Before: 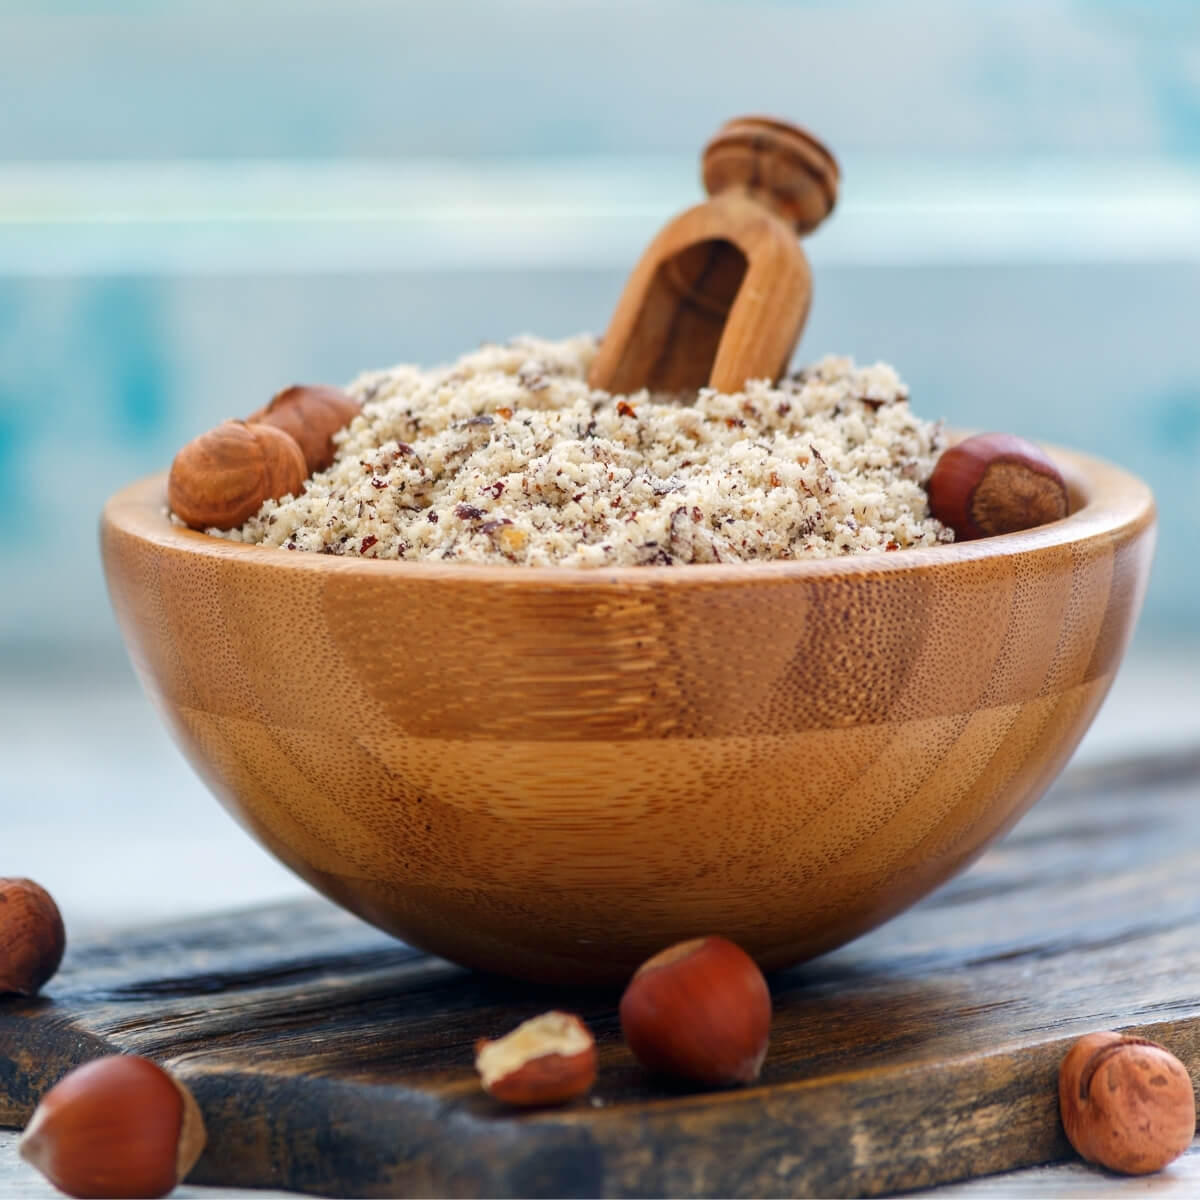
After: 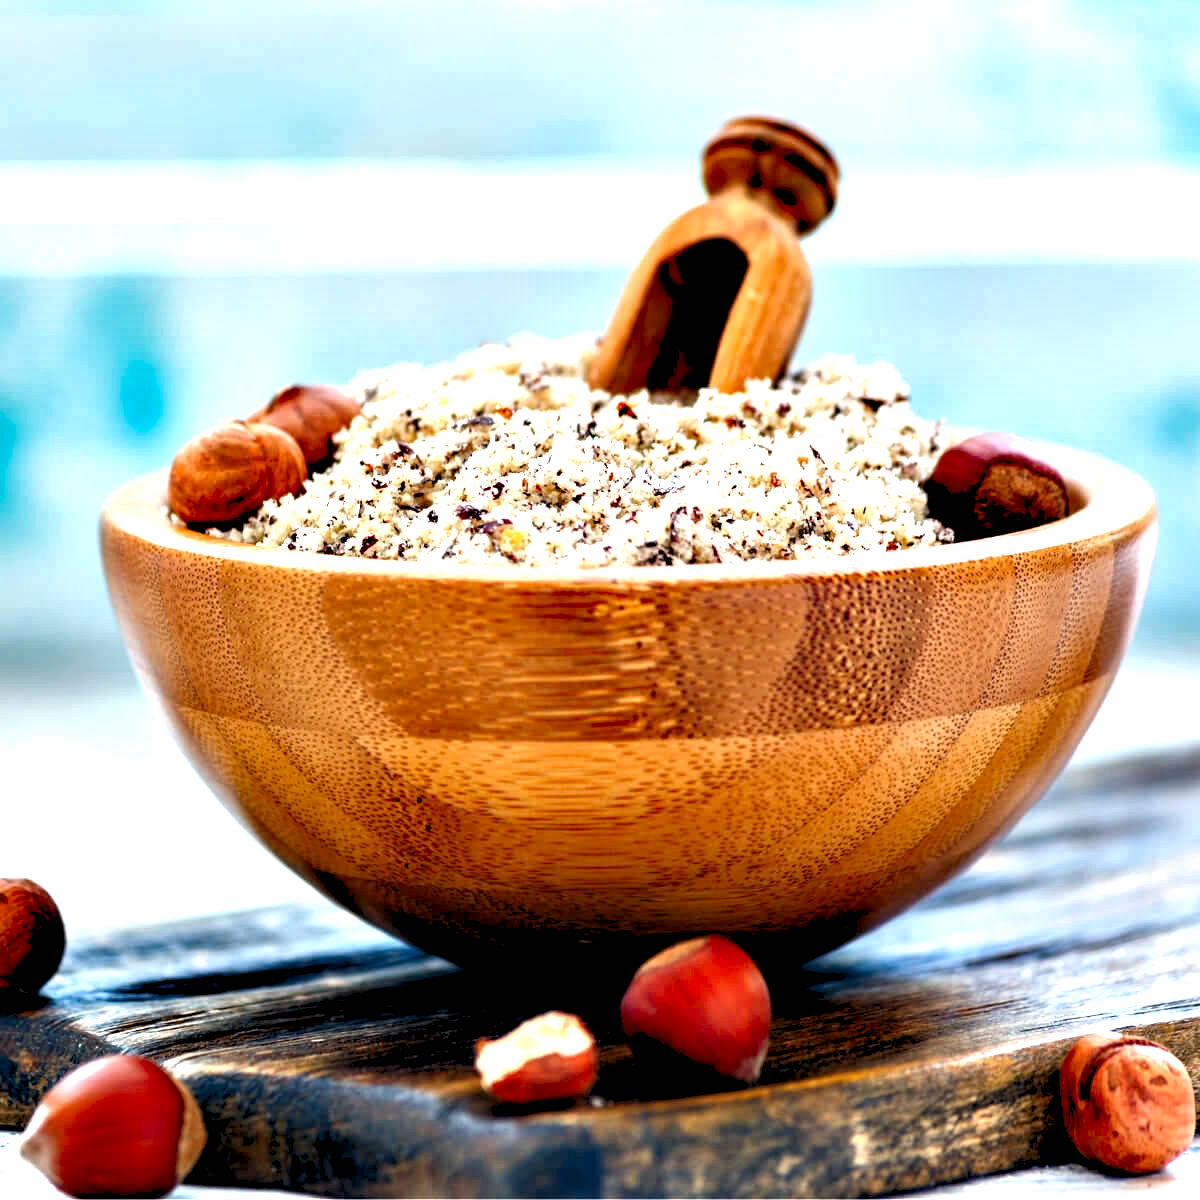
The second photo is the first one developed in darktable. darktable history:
contrast equalizer: octaves 7, y [[0.627 ×6], [0.563 ×6], [0 ×6], [0 ×6], [0 ×6]]
rgb levels: preserve colors sum RGB, levels [[0.038, 0.433, 0.934], [0, 0.5, 1], [0, 0.5, 1]]
exposure: black level correction 0, exposure 1.1 EV, compensate exposure bias true, compensate highlight preservation false
contrast brightness saturation: brightness -0.2, saturation 0.08
